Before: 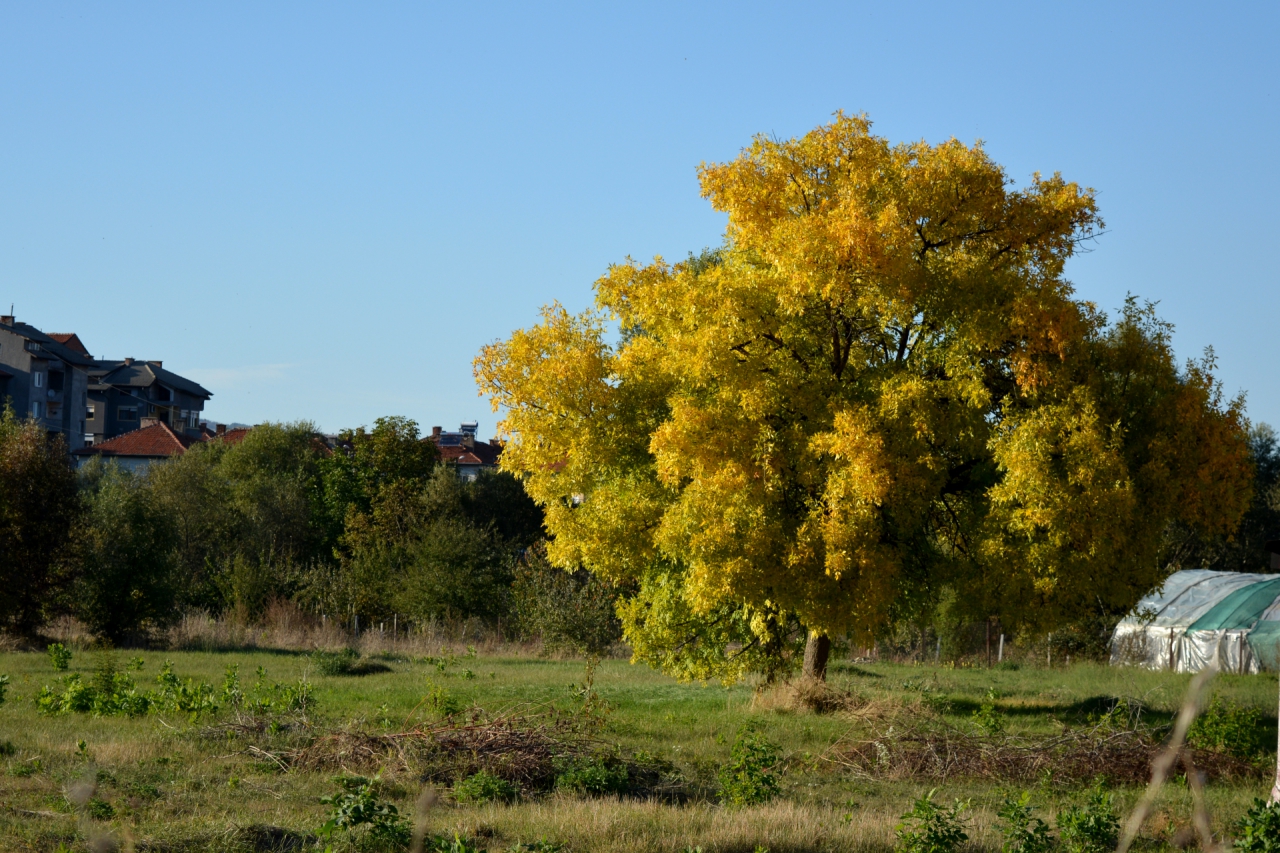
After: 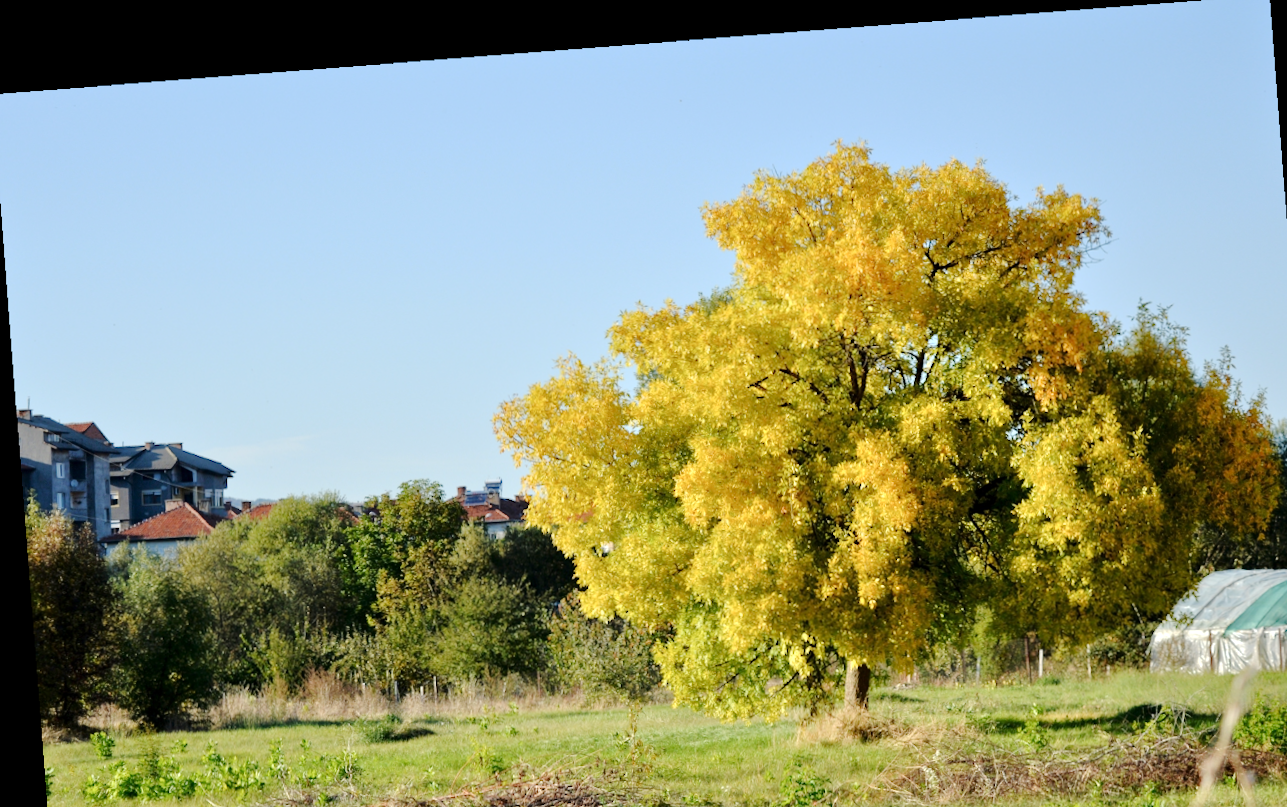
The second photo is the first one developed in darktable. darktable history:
crop and rotate: angle 0.2°, left 0.275%, right 3.127%, bottom 14.18%
base curve: curves: ch0 [(0, 0) (0.158, 0.273) (0.879, 0.895) (1, 1)], preserve colors none
exposure: exposure 0.127 EV, compensate highlight preservation false
rotate and perspective: rotation -4.25°, automatic cropping off
tone equalizer: -7 EV 0.15 EV, -6 EV 0.6 EV, -5 EV 1.15 EV, -4 EV 1.33 EV, -3 EV 1.15 EV, -2 EV 0.6 EV, -1 EV 0.15 EV, mask exposure compensation -0.5 EV
